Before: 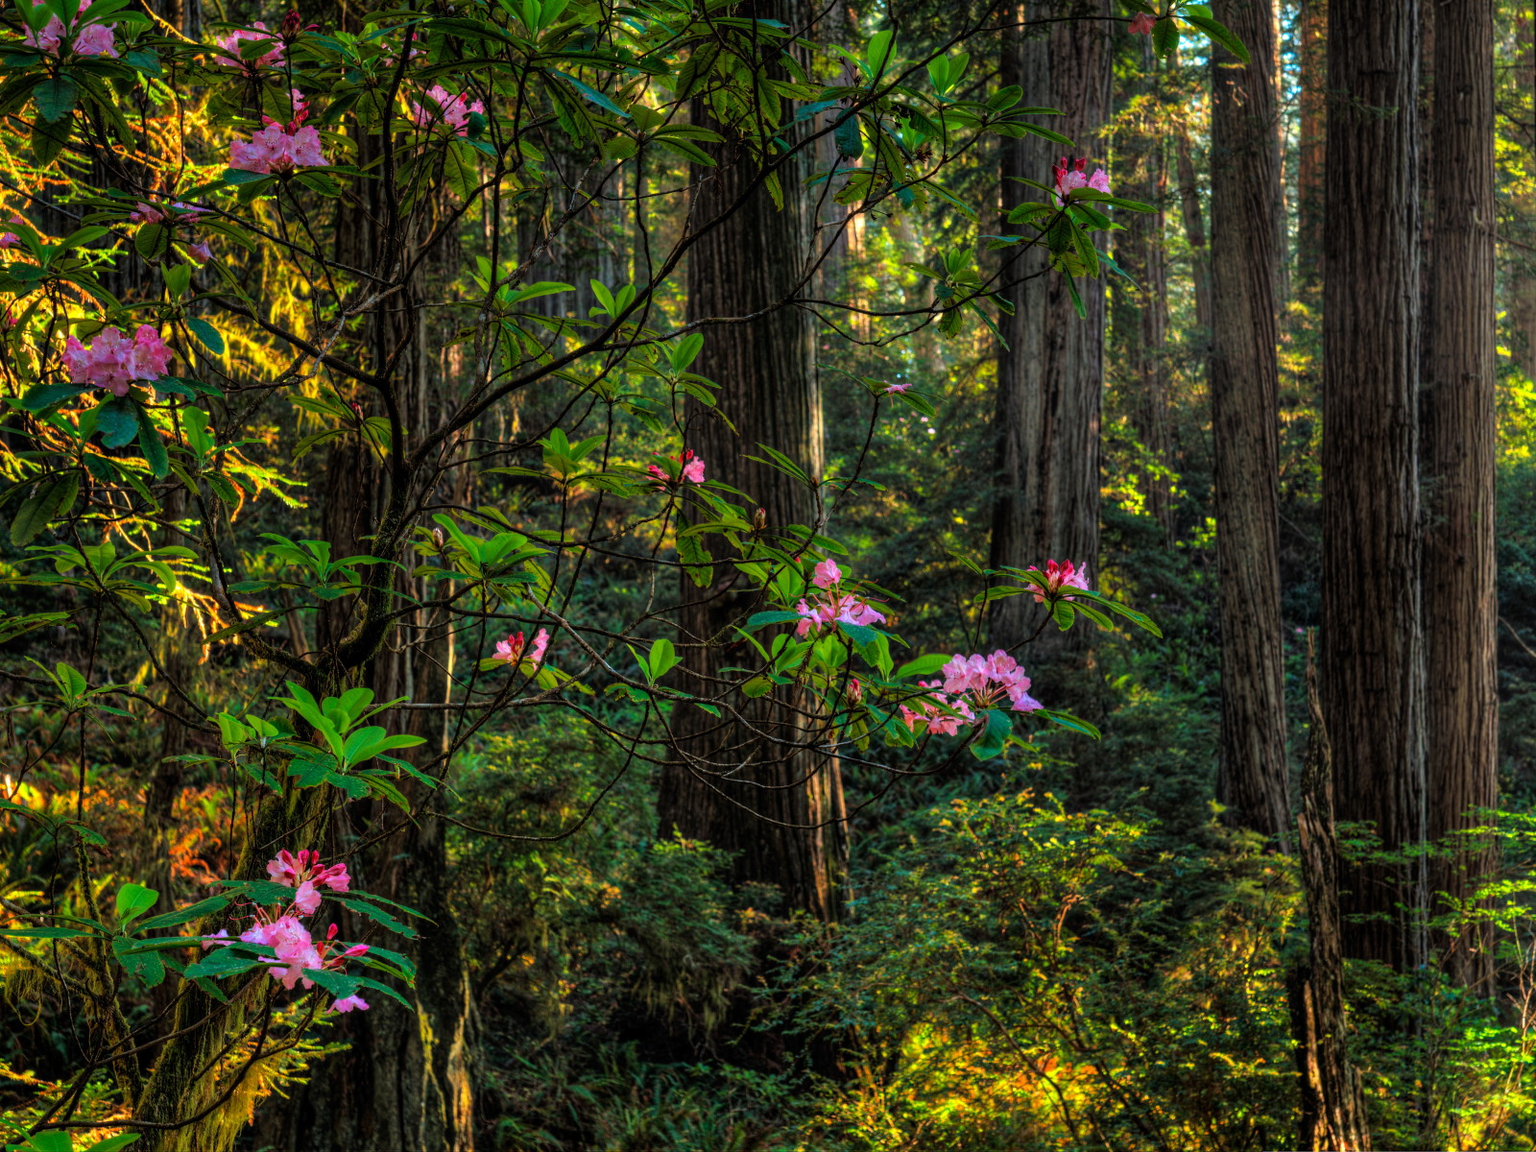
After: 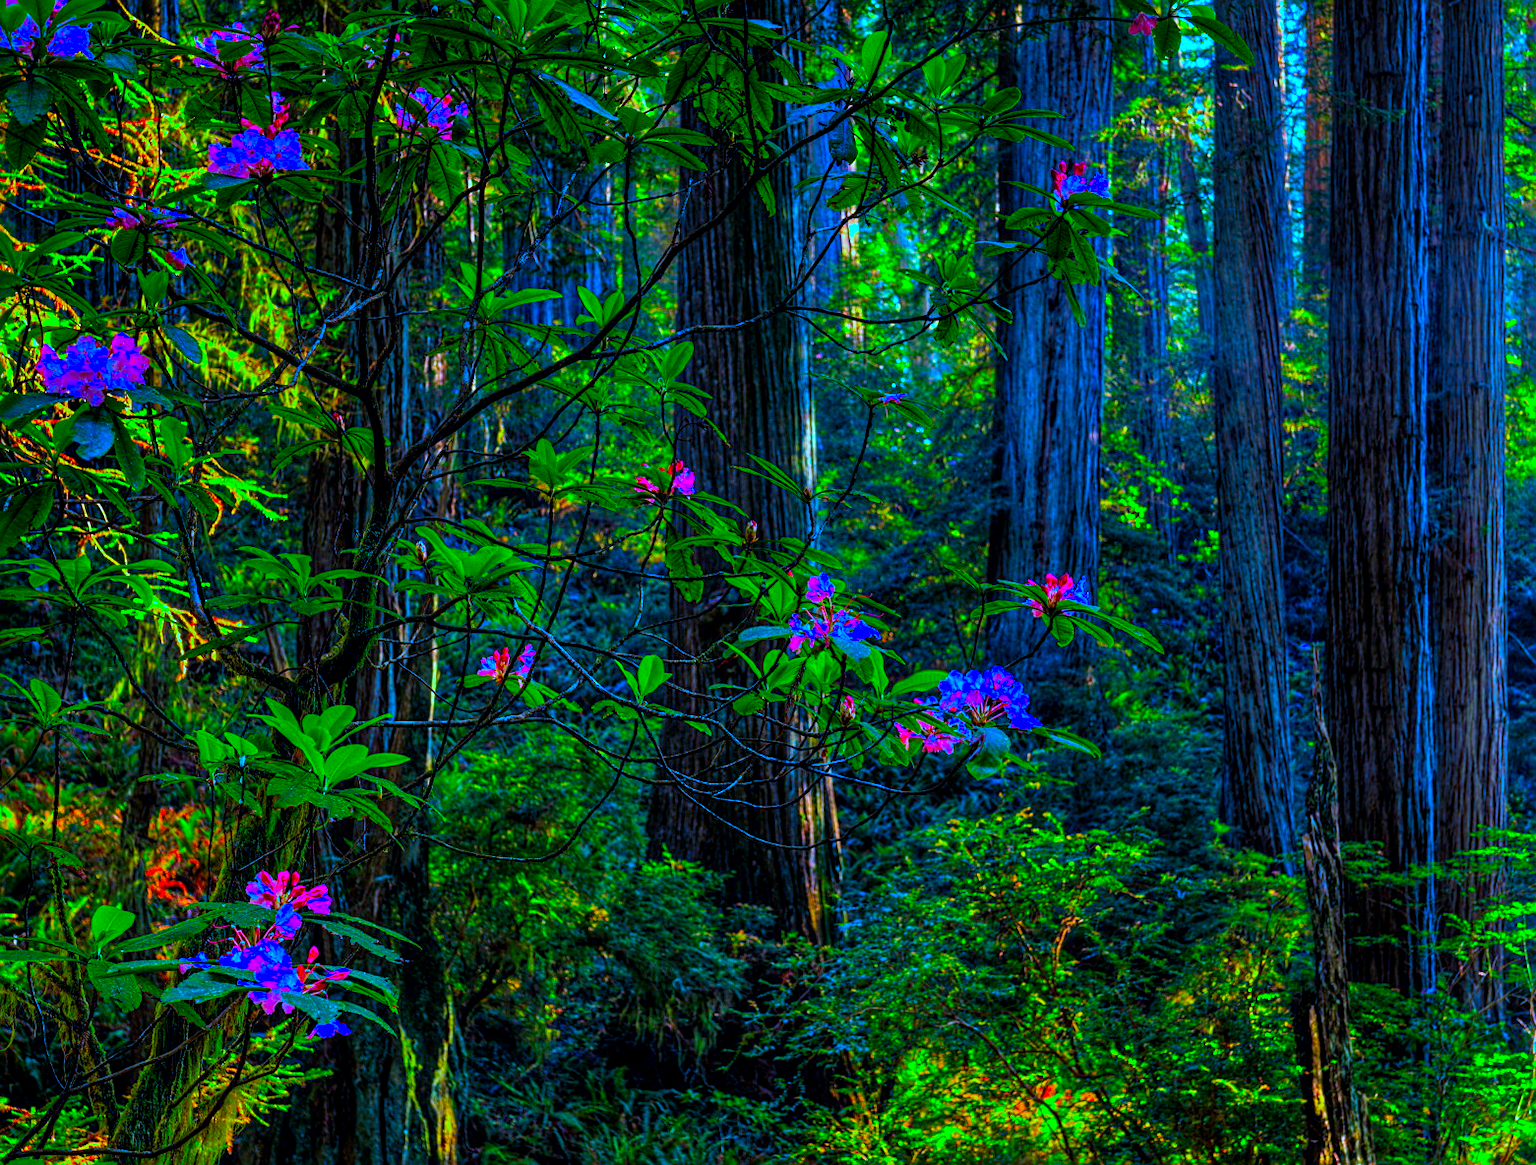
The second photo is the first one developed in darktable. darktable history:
white balance: red 0.766, blue 1.537
crop and rotate: left 1.774%, right 0.633%, bottom 1.28%
local contrast: highlights 100%, shadows 100%, detail 120%, midtone range 0.2
sharpen: on, module defaults
color correction: saturation 3
